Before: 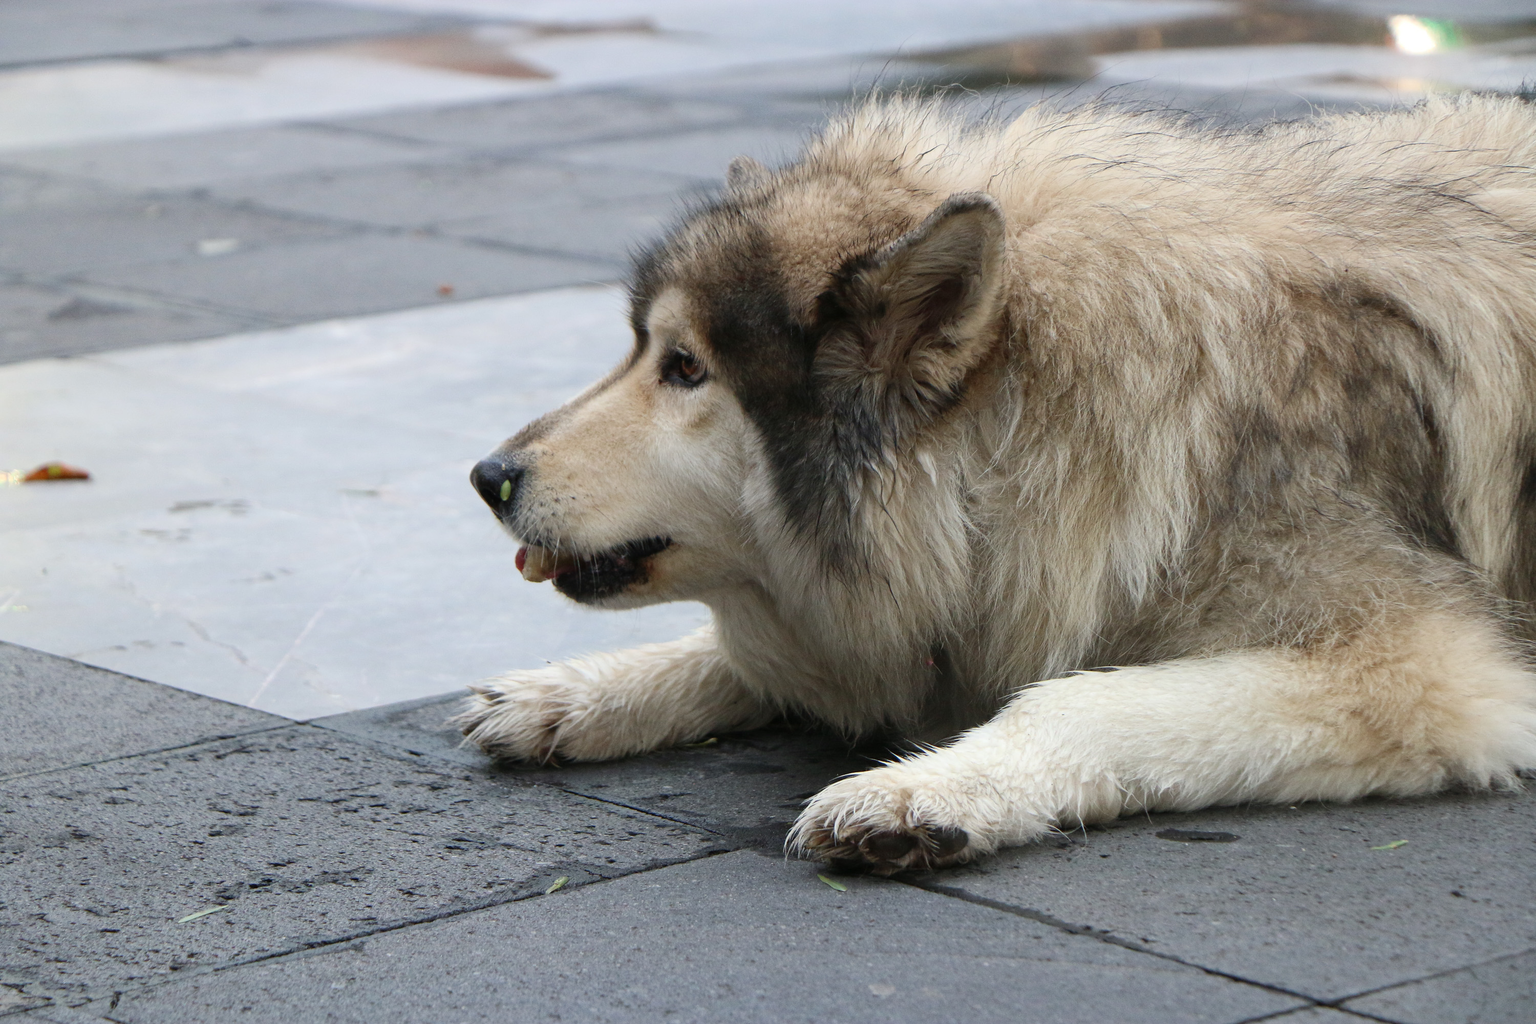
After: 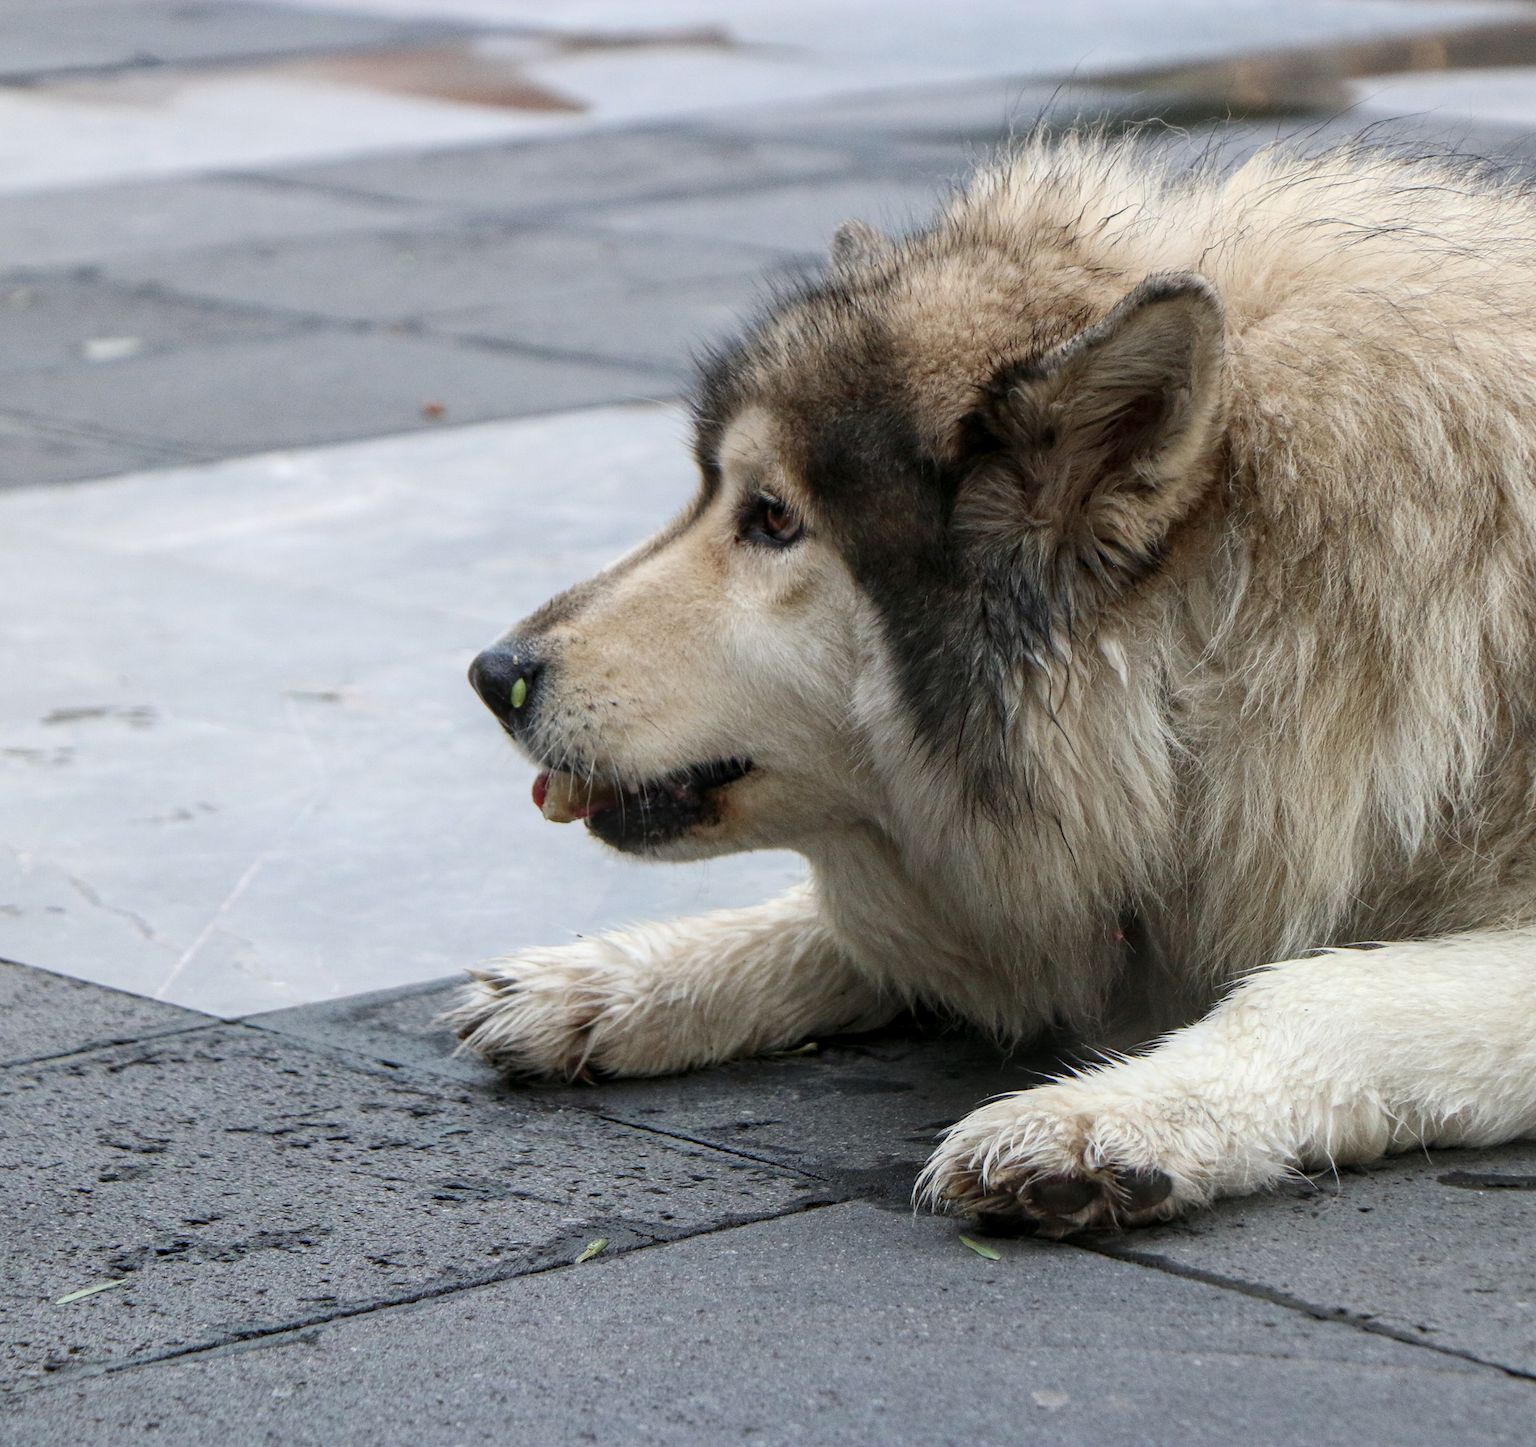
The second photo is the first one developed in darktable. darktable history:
local contrast: on, module defaults
crop and rotate: left 9.061%, right 20.142%
